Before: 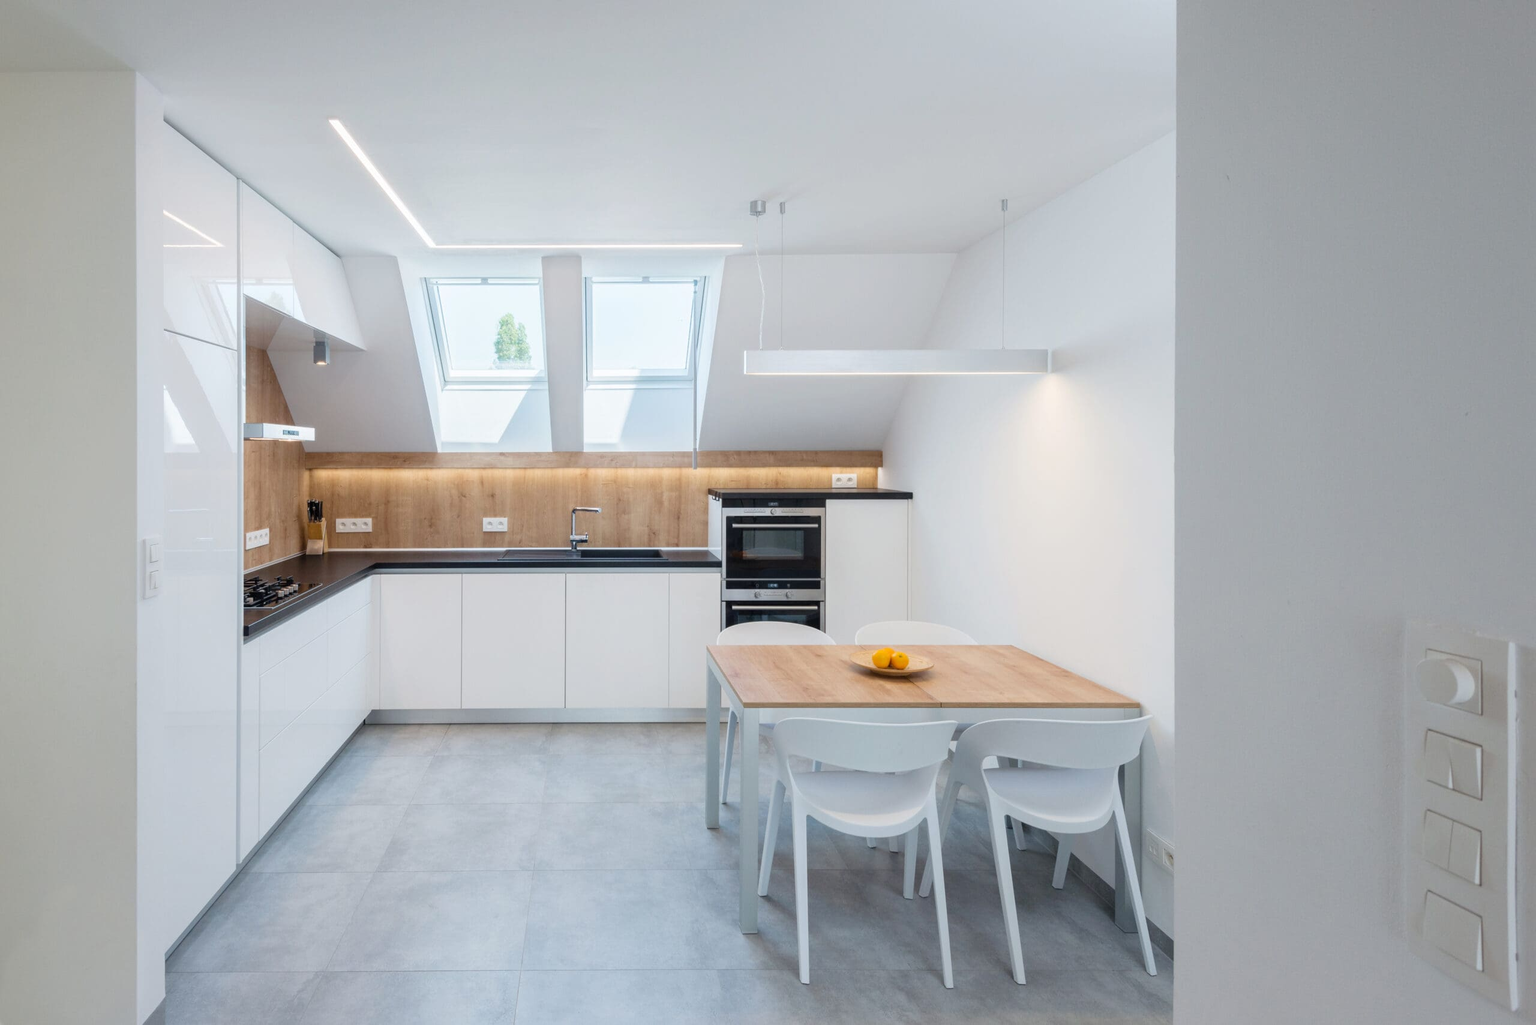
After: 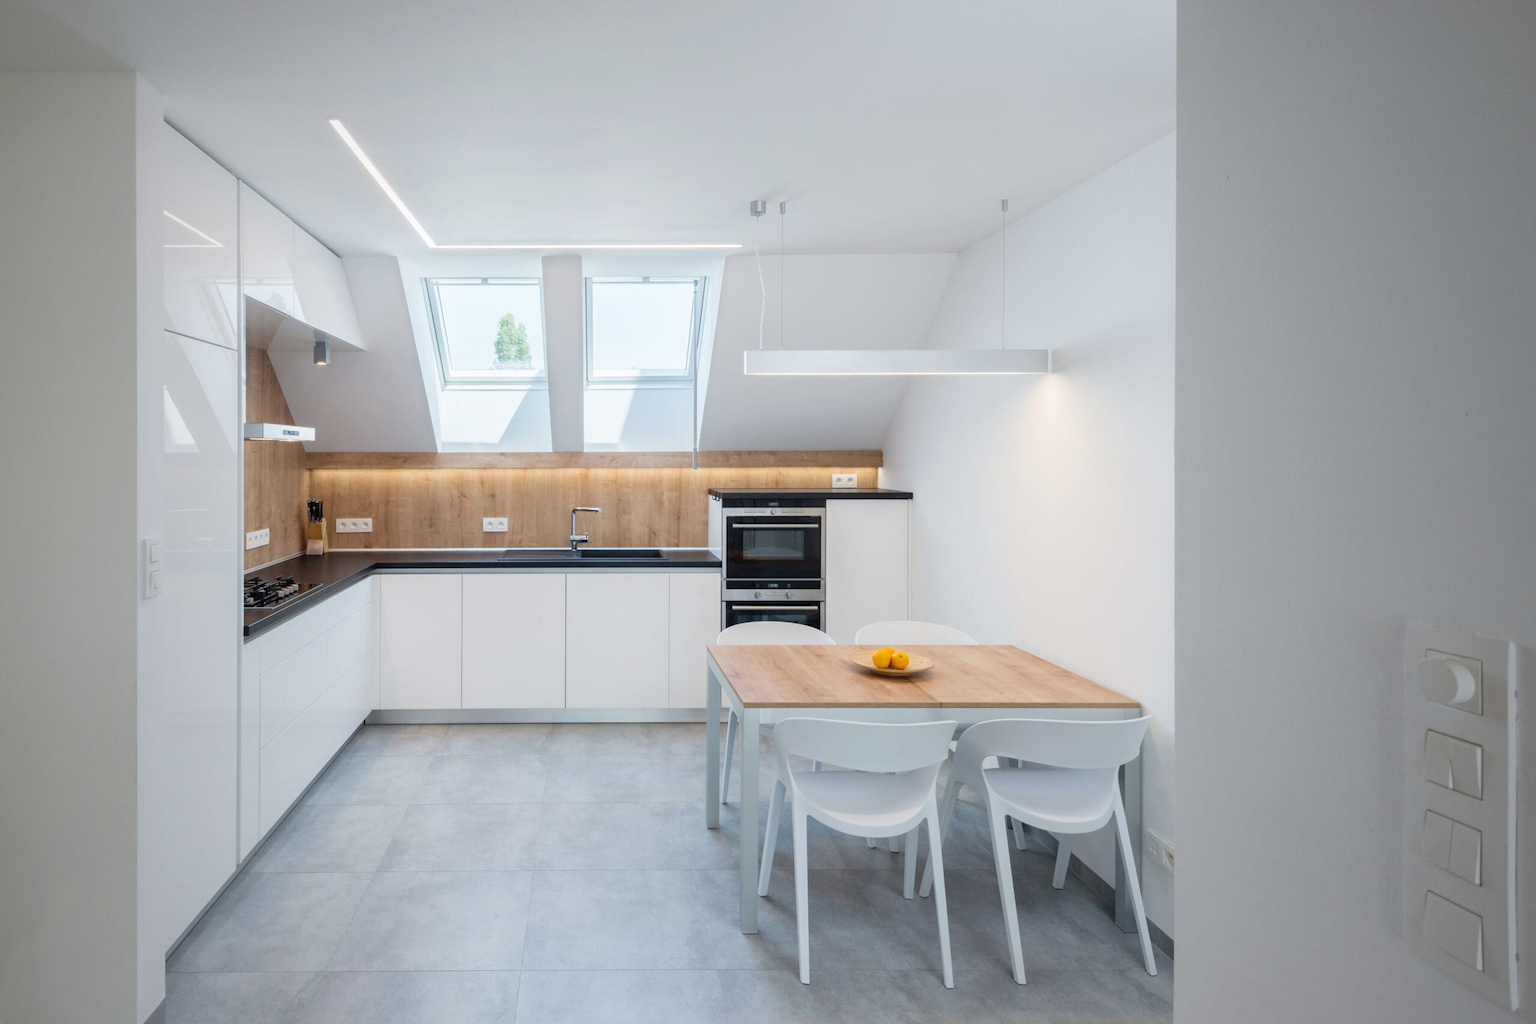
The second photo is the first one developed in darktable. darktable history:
vignetting: fall-off start 71.99%, fall-off radius 107.53%, width/height ratio 0.724
